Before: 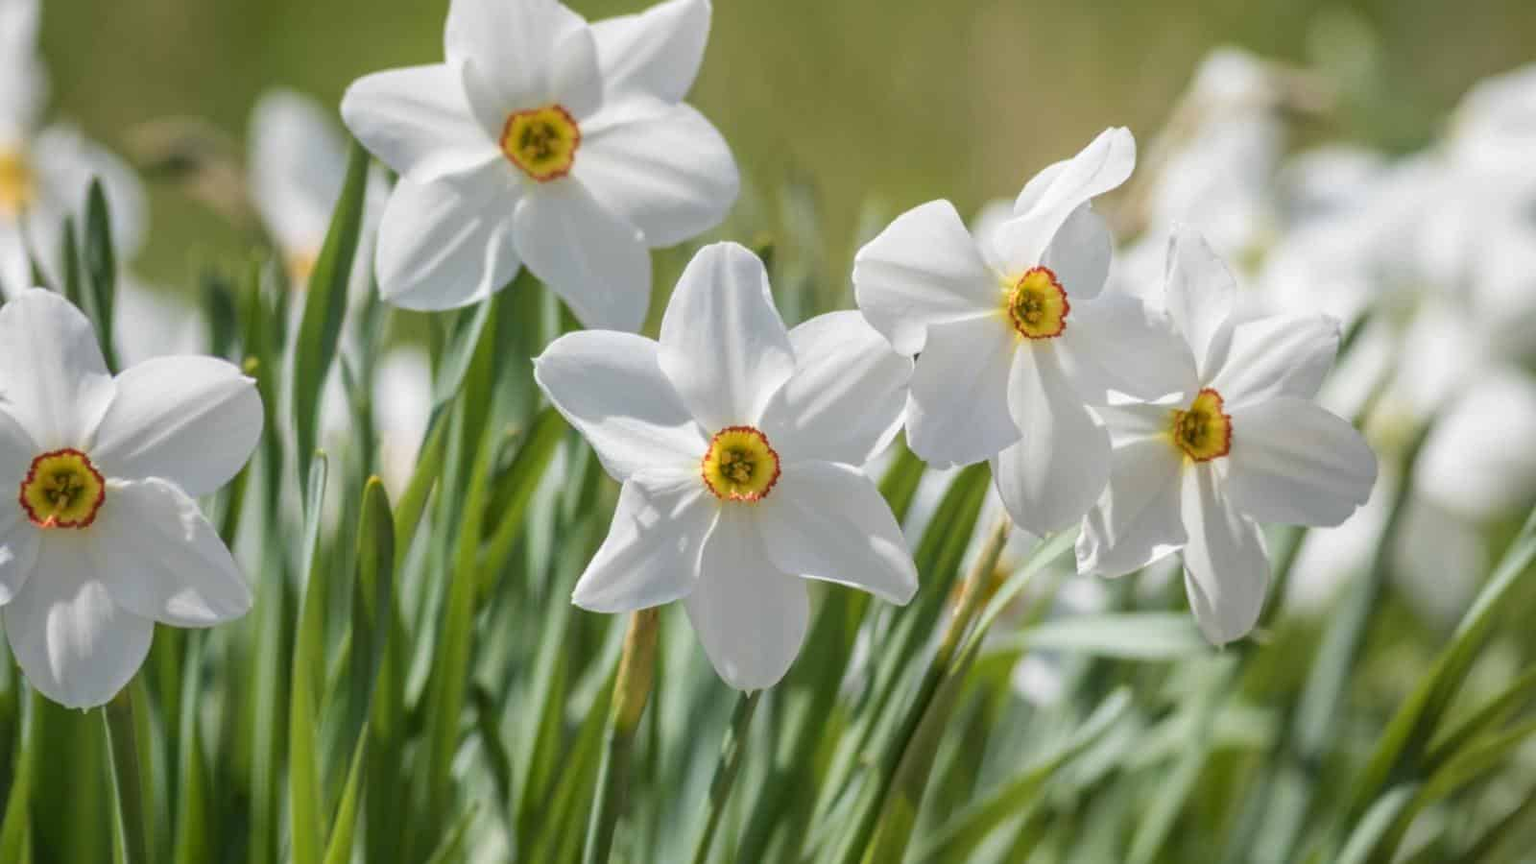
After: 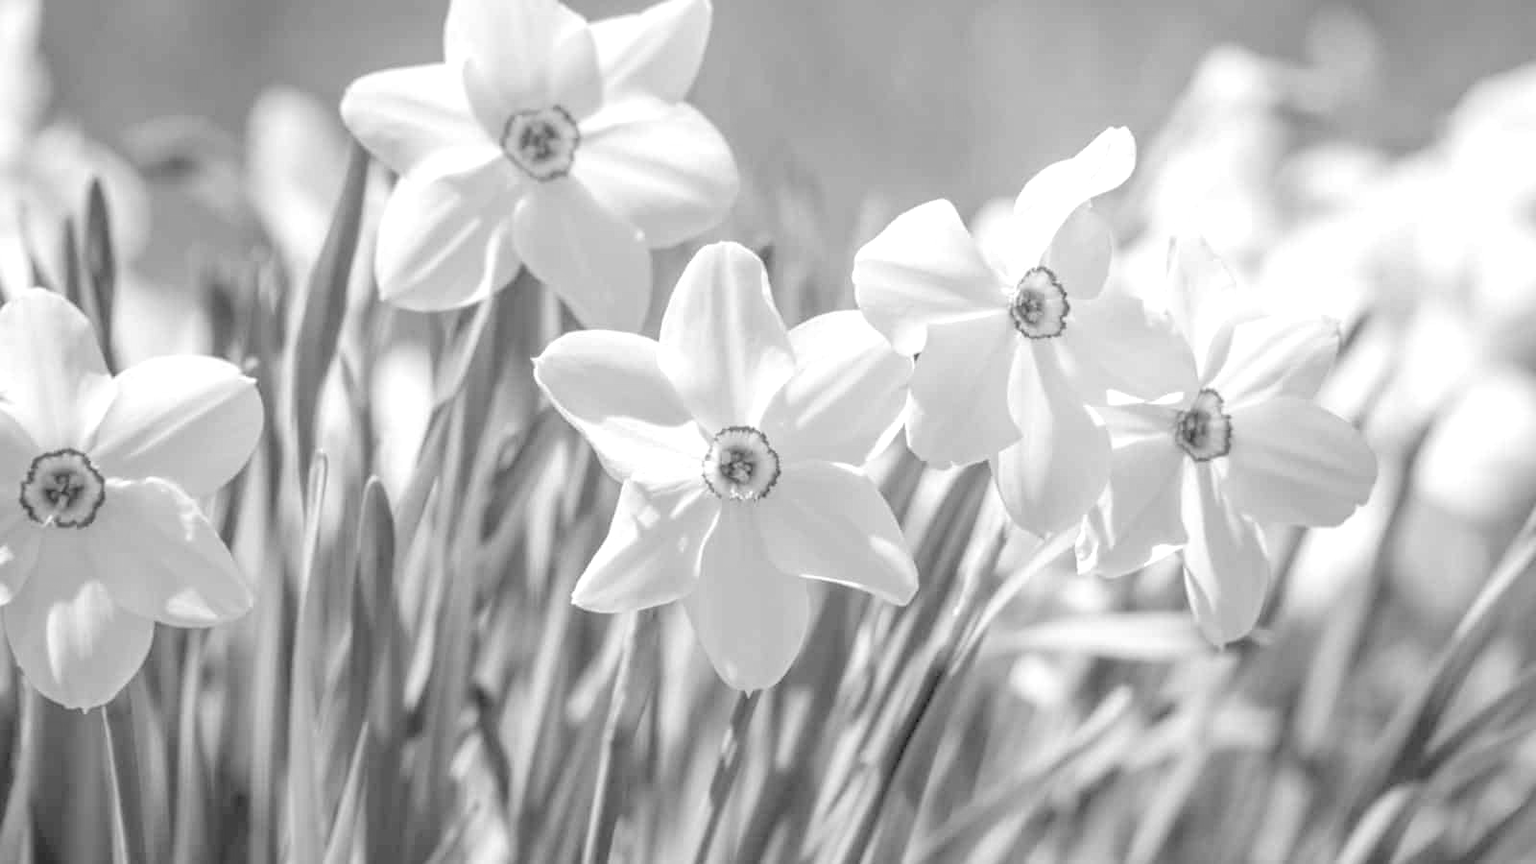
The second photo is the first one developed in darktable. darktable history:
color balance rgb: perceptual saturation grading › global saturation 20%, perceptual saturation grading › highlights -25%, perceptual saturation grading › shadows 25%
monochrome: a 32, b 64, size 2.3
exposure: exposure 0.921 EV, compensate highlight preservation false
rgb levels: preserve colors sum RGB, levels [[0.038, 0.433, 0.934], [0, 0.5, 1], [0, 0.5, 1]]
